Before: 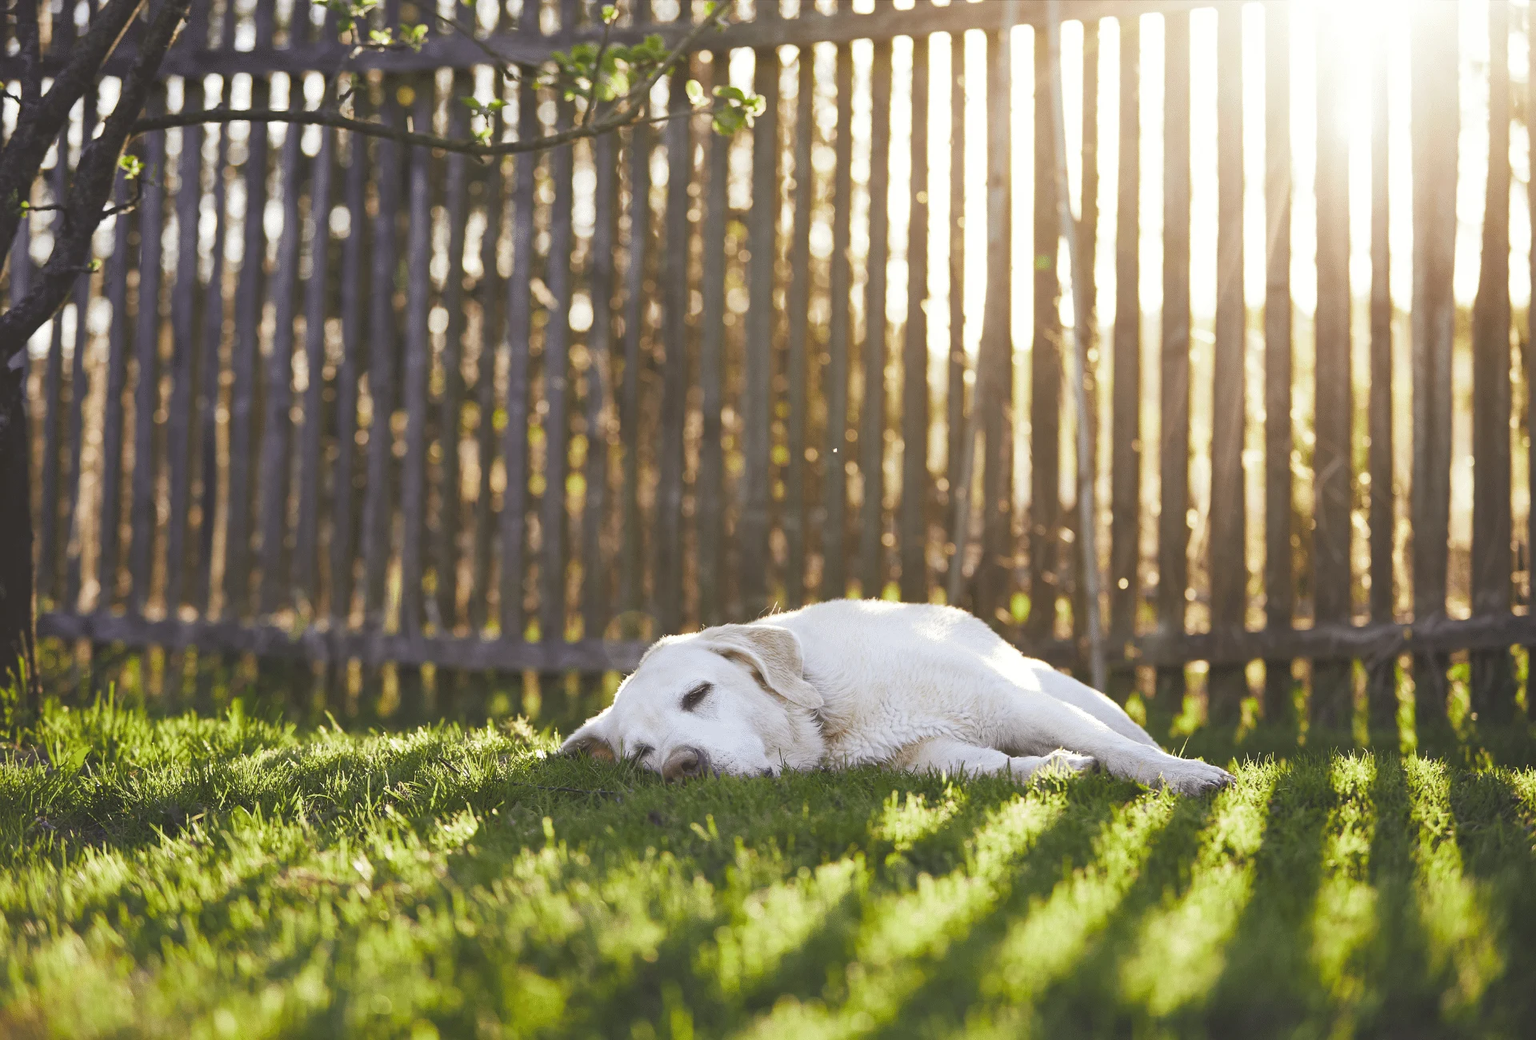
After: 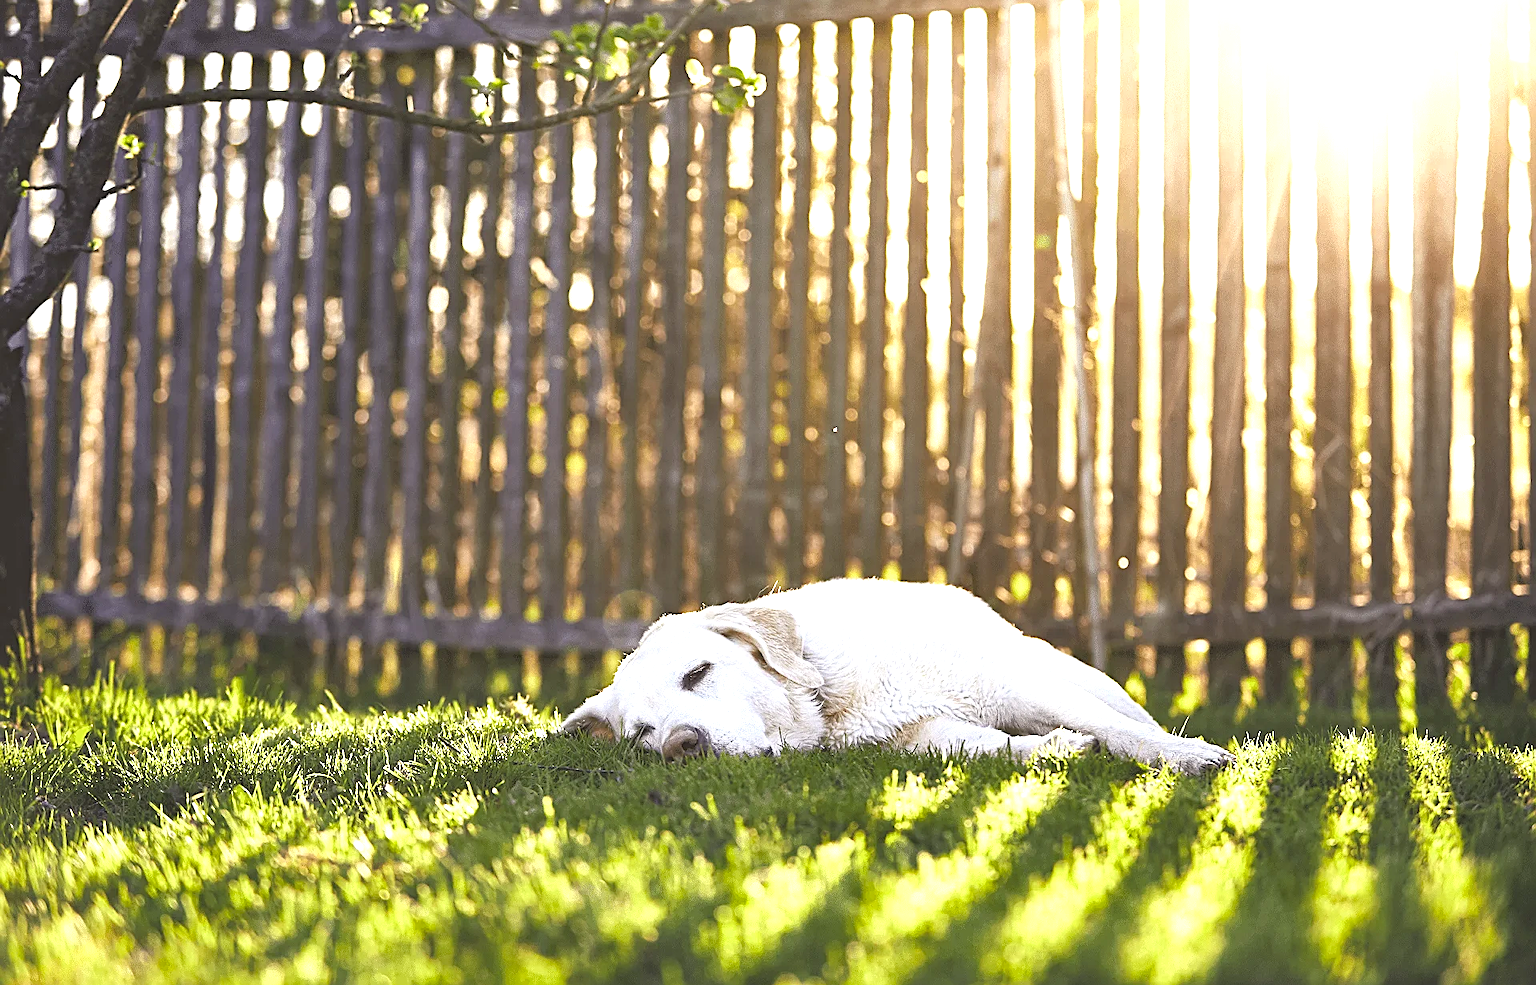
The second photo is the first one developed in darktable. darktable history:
crop and rotate: top 2.063%, bottom 3.107%
sharpen: amount 0.743
color zones: curves: ch0 [(0, 0.5) (0.143, 0.5) (0.286, 0.5) (0.429, 0.495) (0.571, 0.437) (0.714, 0.44) (0.857, 0.496) (1, 0.5)], mix 23.7%
tone equalizer: -8 EV -0.402 EV, -7 EV -0.364 EV, -6 EV -0.362 EV, -5 EV -0.186 EV, -3 EV 0.189 EV, -2 EV 0.328 EV, -1 EV 0.413 EV, +0 EV 0.438 EV, mask exposure compensation -0.489 EV
exposure: black level correction 0.001, exposure 0.499 EV, compensate highlight preservation false
shadows and highlights: shadows 29.23, highlights -28.81, low approximation 0.01, soften with gaussian
haze removal: adaptive false
